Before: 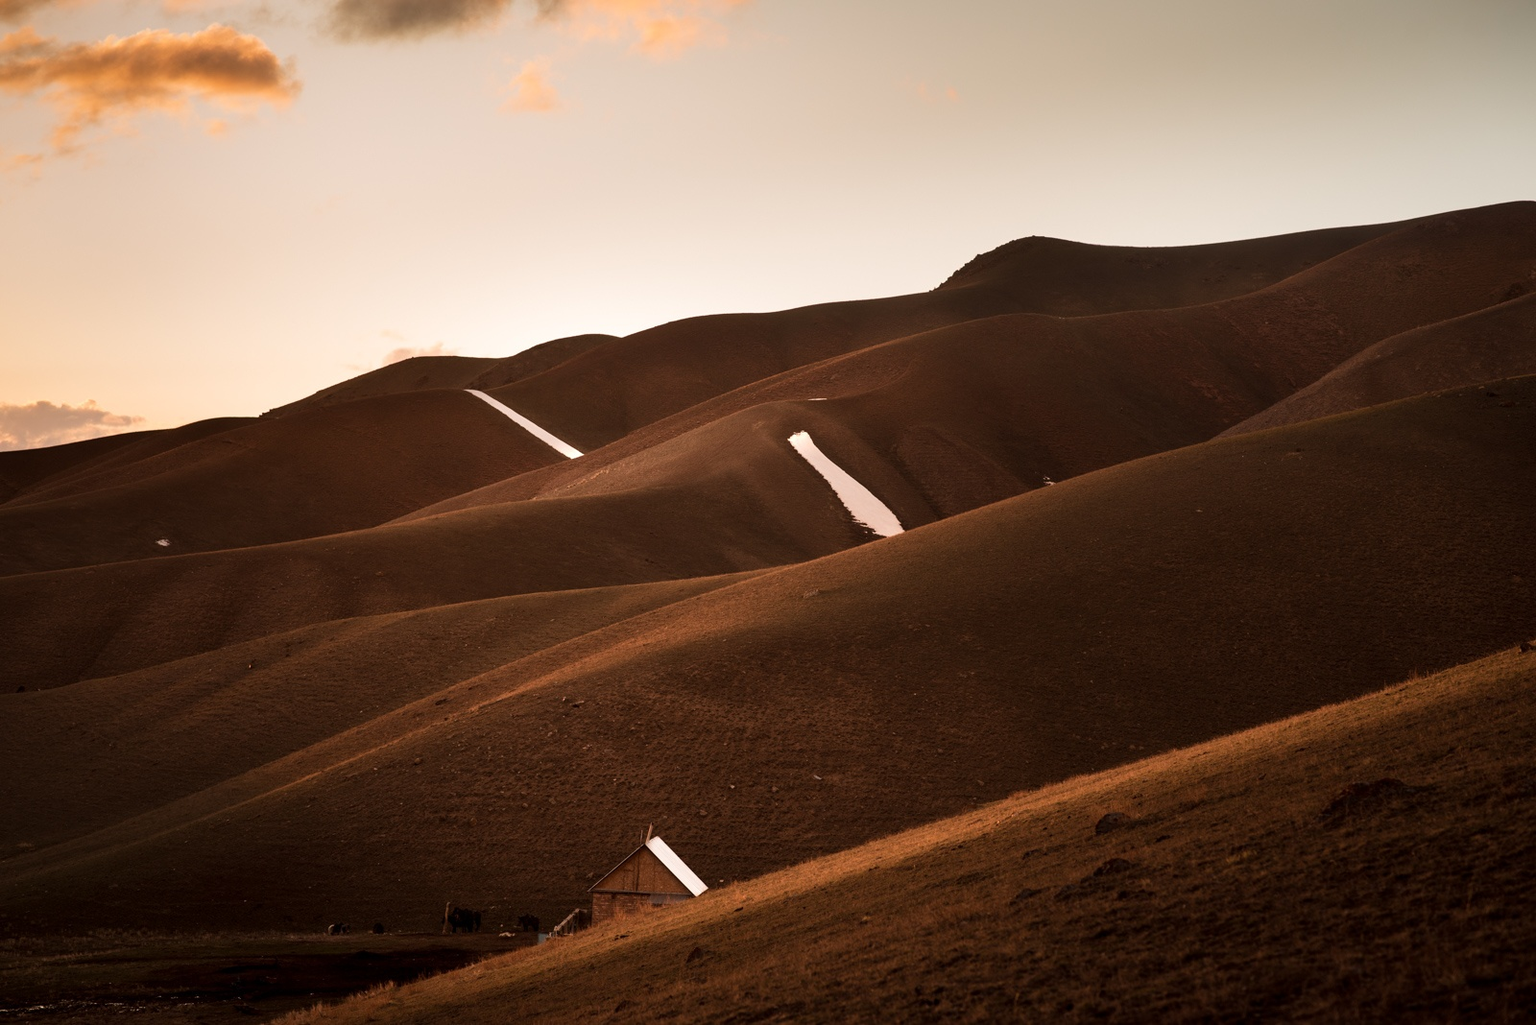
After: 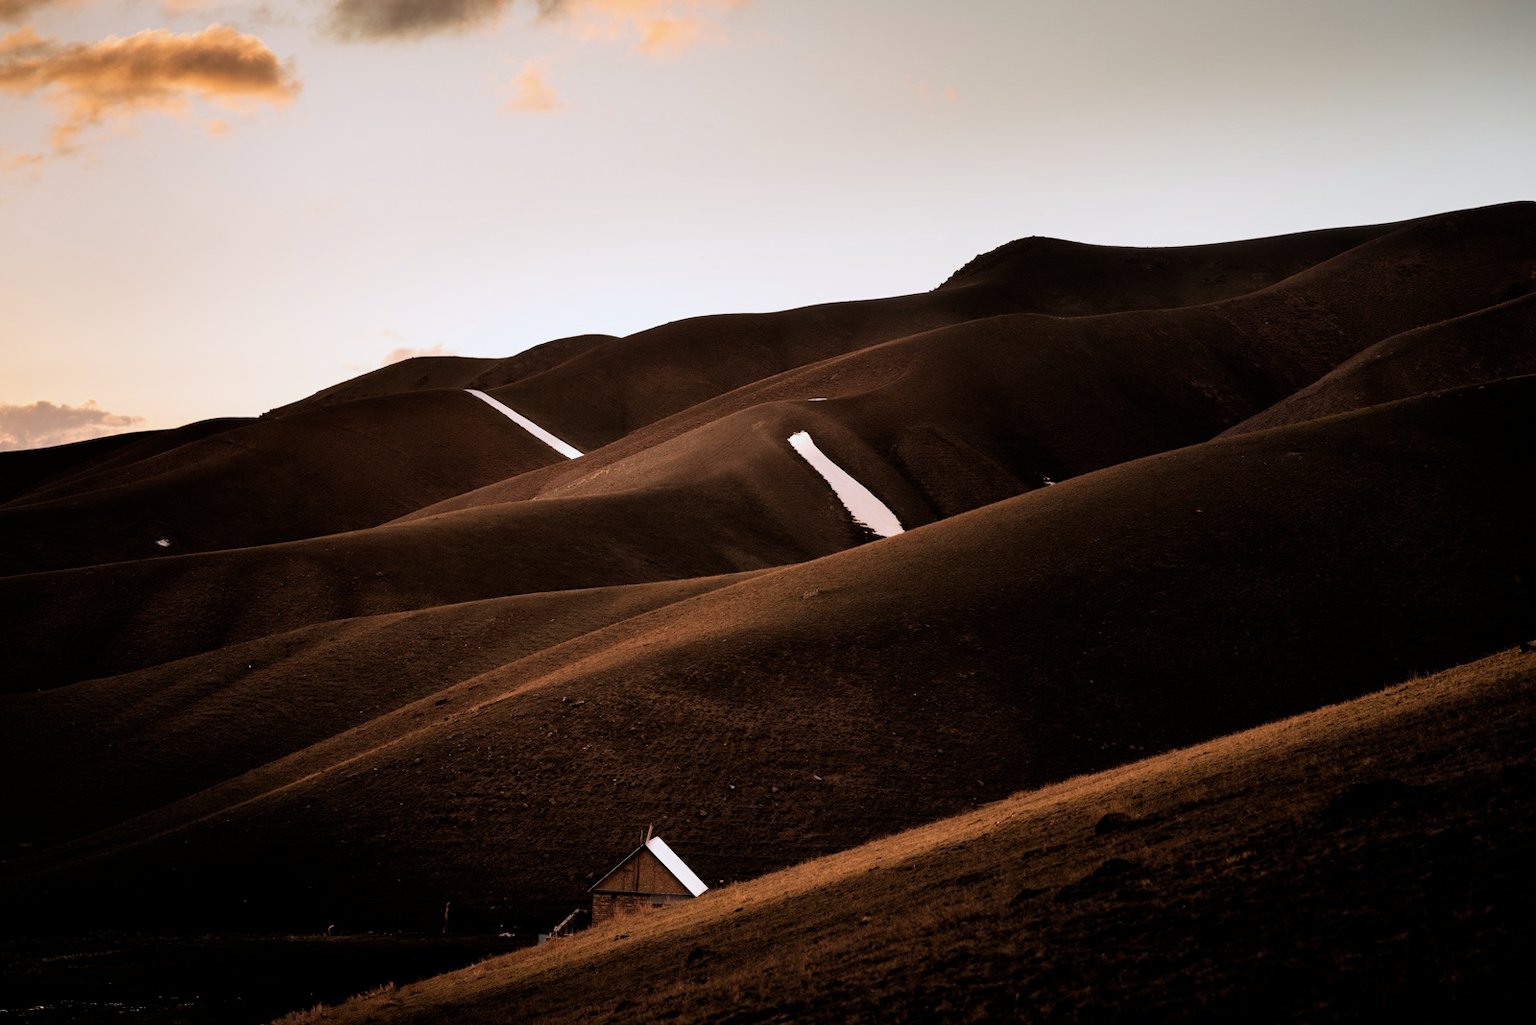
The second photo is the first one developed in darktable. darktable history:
filmic rgb: black relative exposure -4.93 EV, white relative exposure 2.84 EV, hardness 3.72
white balance: red 0.954, blue 1.079
